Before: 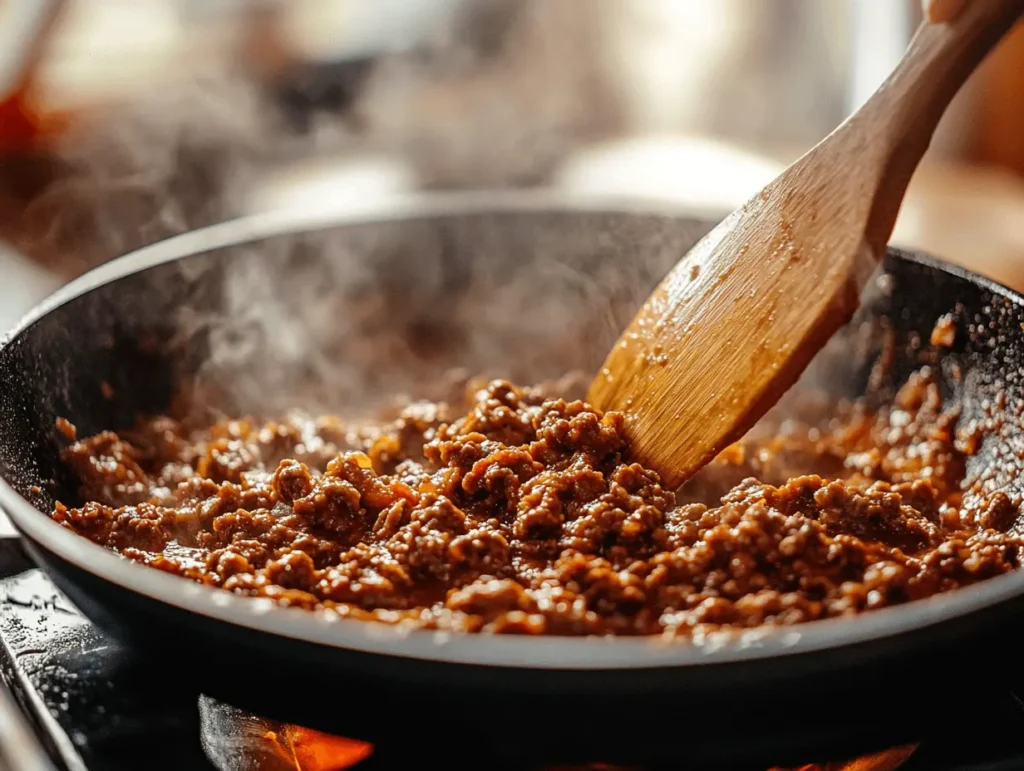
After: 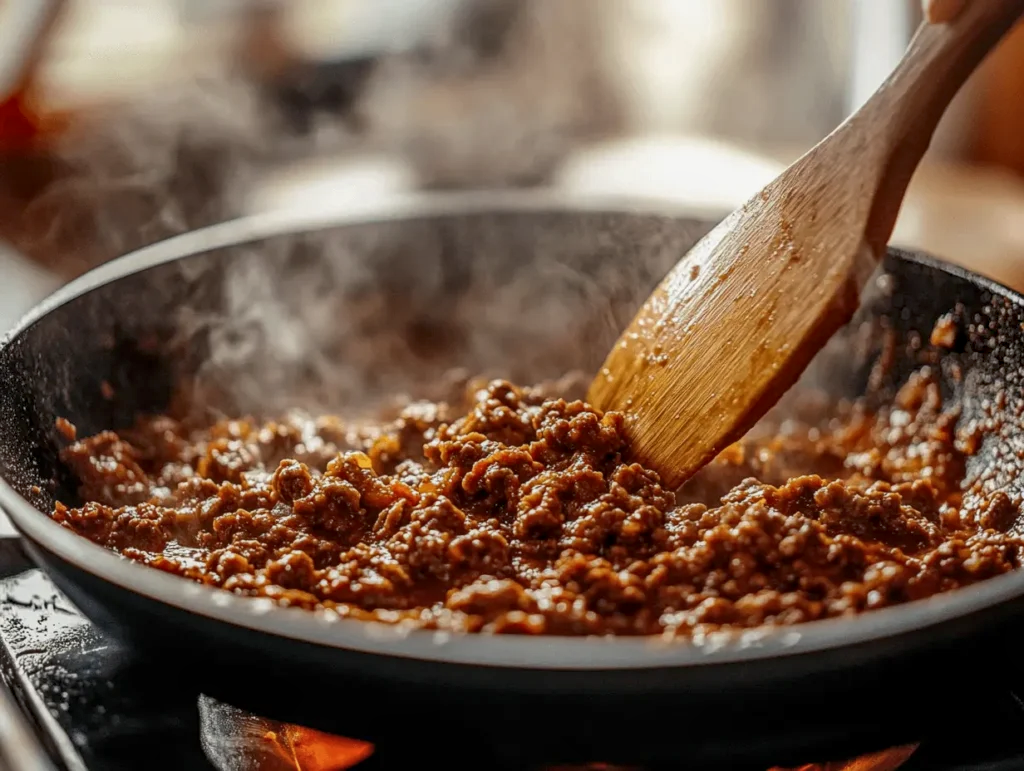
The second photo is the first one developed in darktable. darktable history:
local contrast: highlights 56%, shadows 52%, detail 130%, midtone range 0.453
tone equalizer: -8 EV 0.262 EV, -7 EV 0.378 EV, -6 EV 0.44 EV, -5 EV 0.256 EV, -3 EV -0.281 EV, -2 EV -0.441 EV, -1 EV -0.408 EV, +0 EV -0.256 EV
